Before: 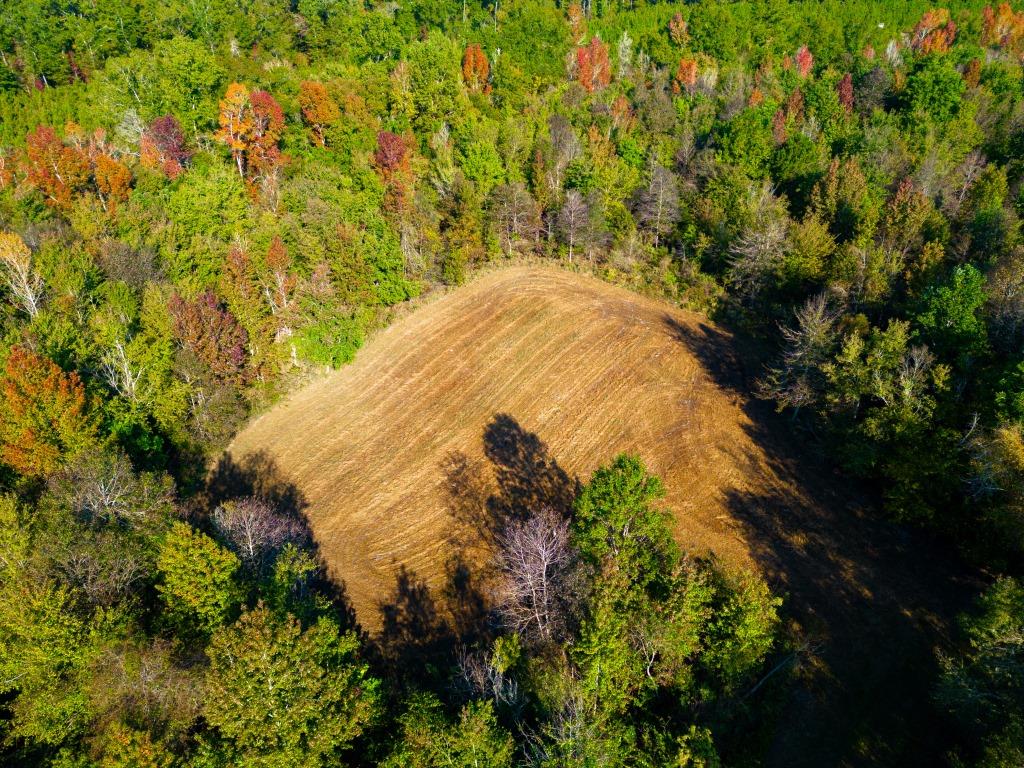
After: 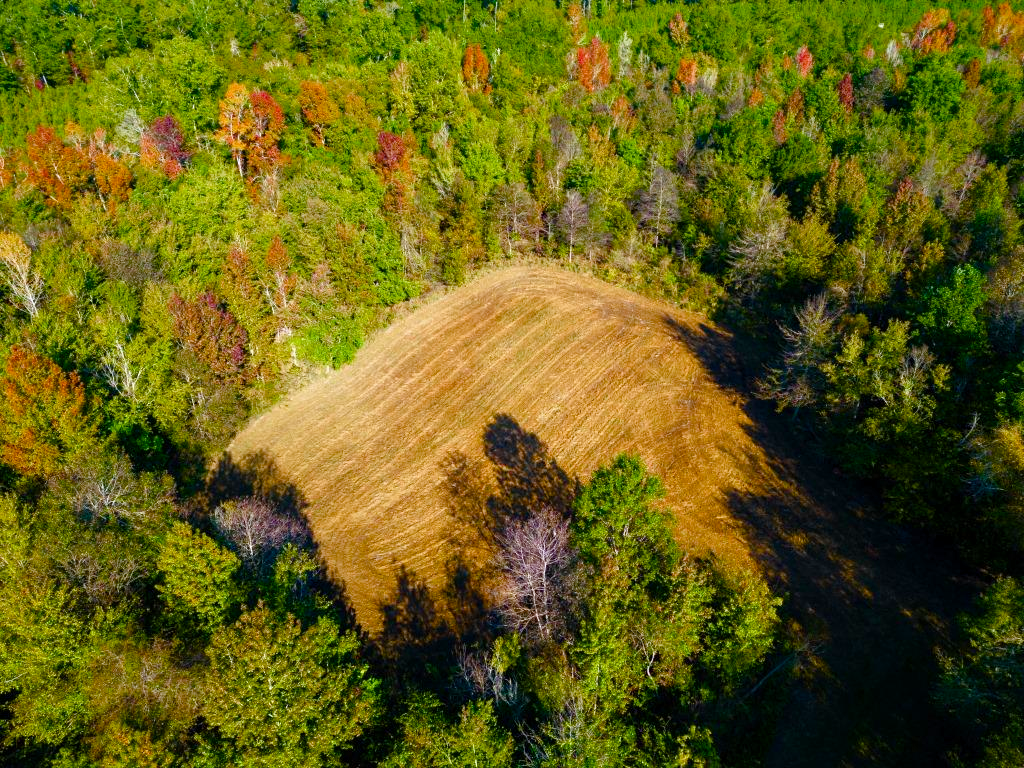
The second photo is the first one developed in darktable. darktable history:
white balance: red 0.988, blue 1.017
color balance rgb: perceptual saturation grading › global saturation 20%, perceptual saturation grading › highlights -25%, perceptual saturation grading › shadows 50%
